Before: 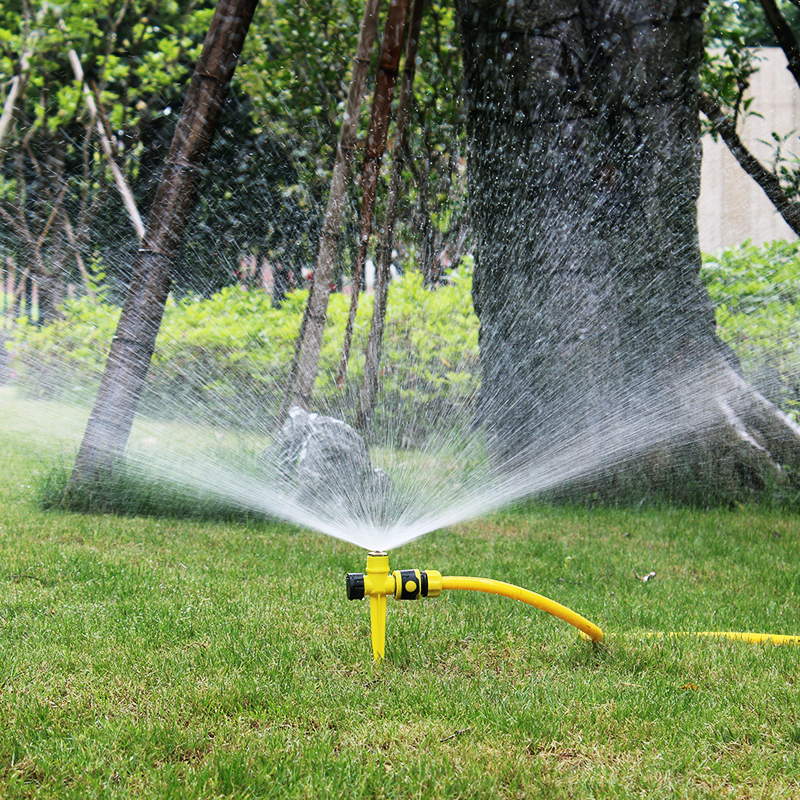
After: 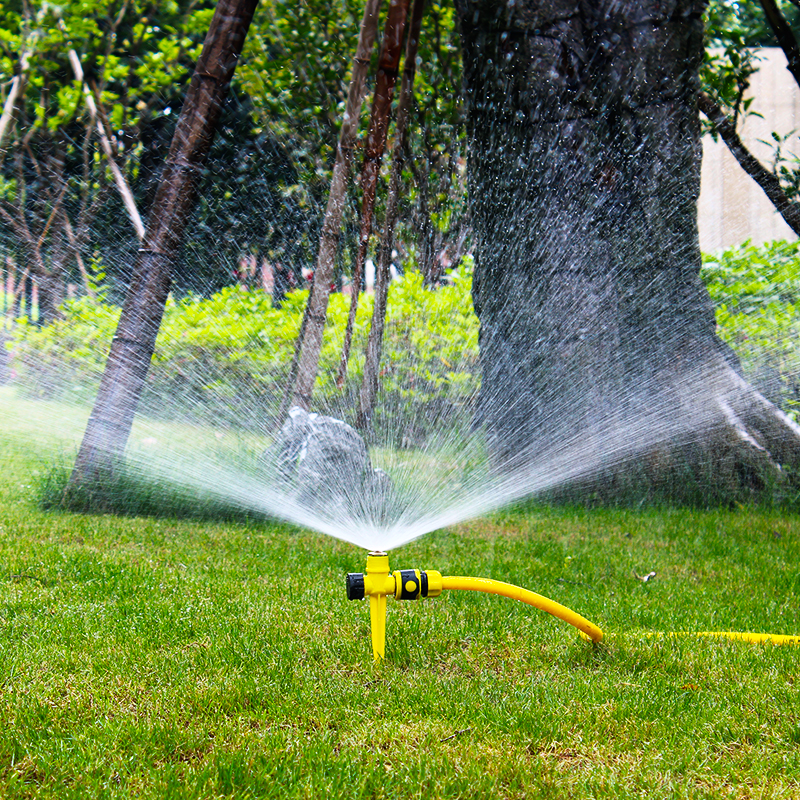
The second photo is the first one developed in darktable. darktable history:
tone equalizer: on, module defaults
color balance: gamma [0.9, 0.988, 0.975, 1.025], gain [1.05, 1, 1, 1]
shadows and highlights: shadows 0, highlights 40
rotate and perspective: automatic cropping original format, crop left 0, crop top 0
color balance rgb: perceptual saturation grading › global saturation 30%, global vibrance 20%
